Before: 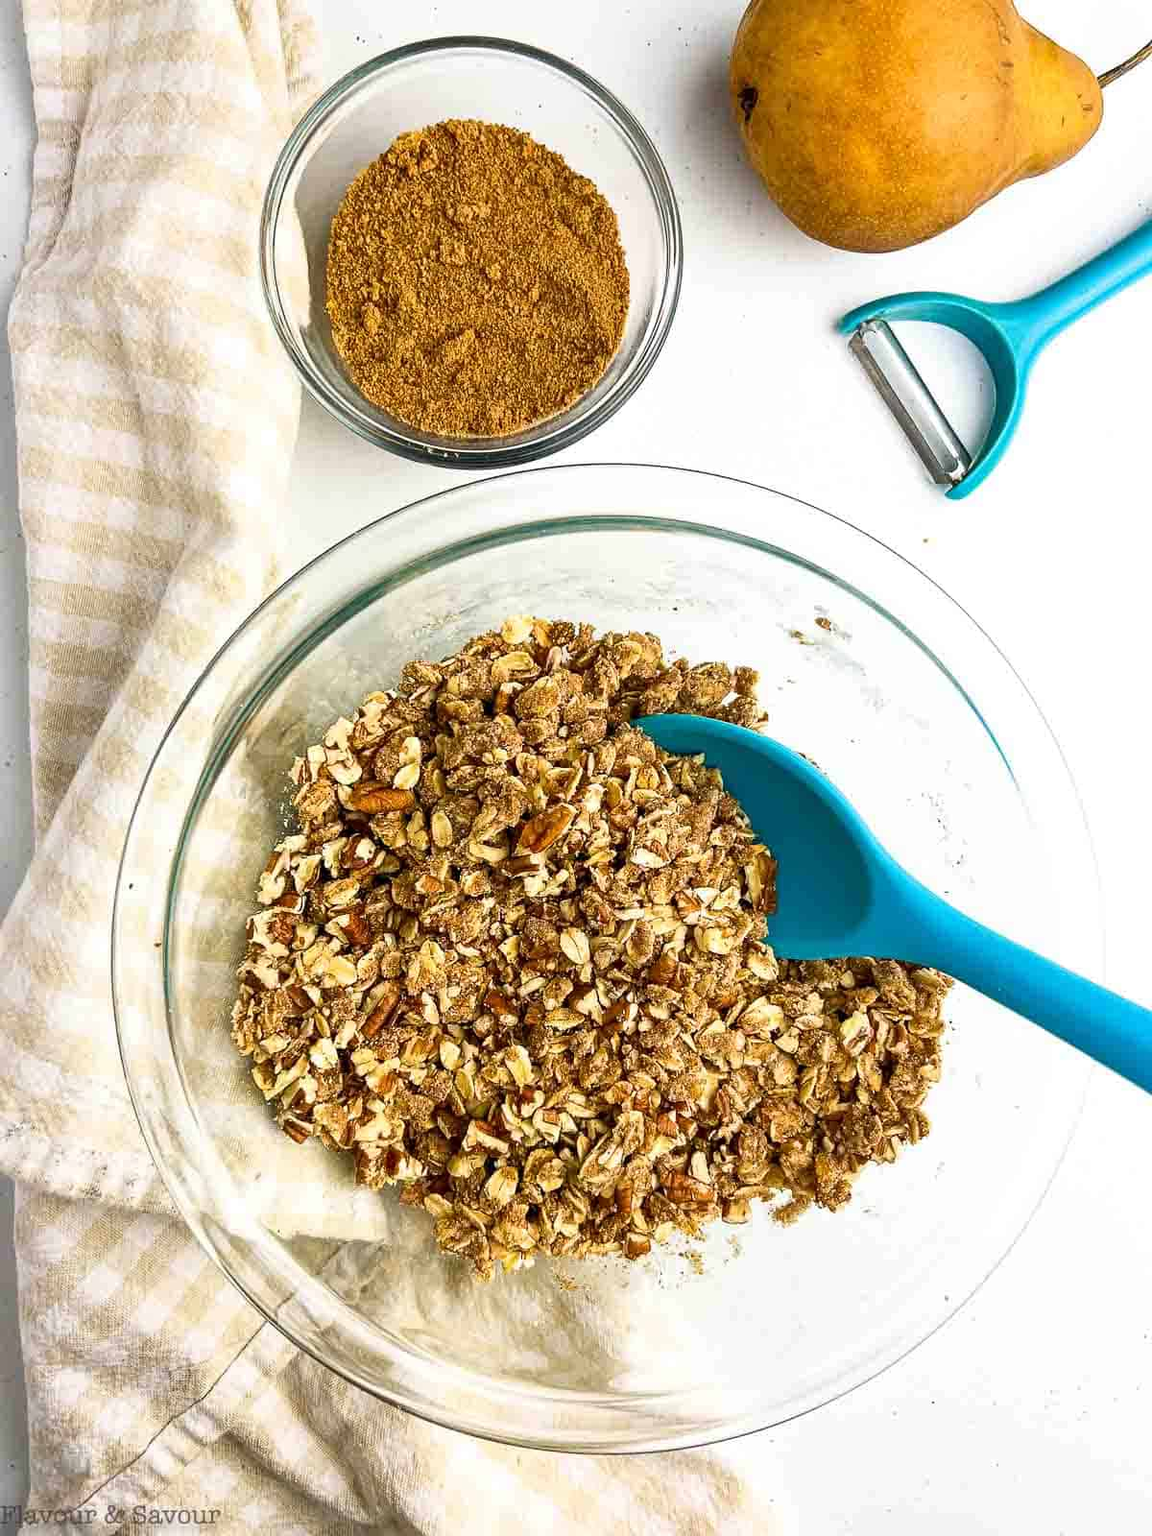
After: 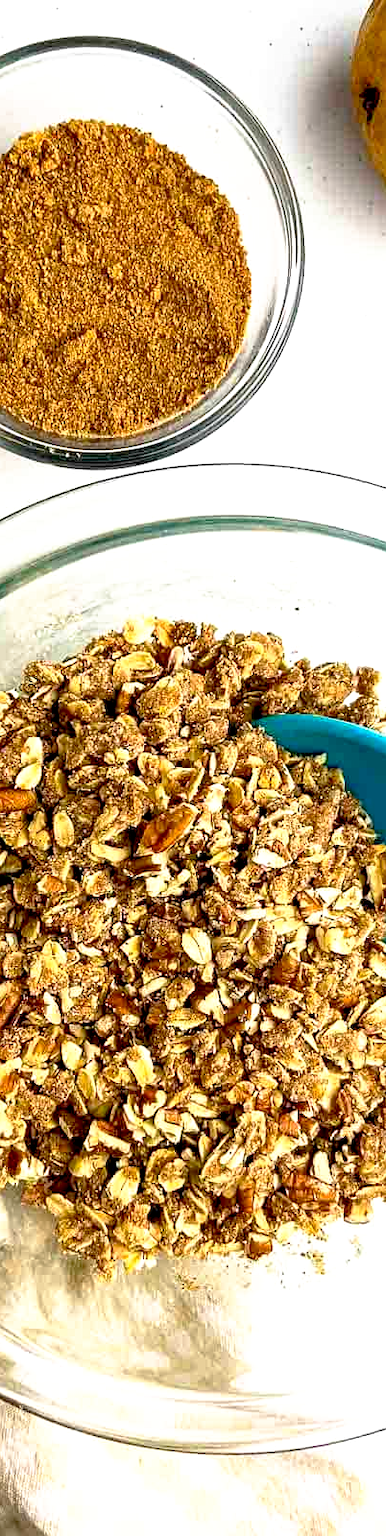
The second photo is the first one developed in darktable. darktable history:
base curve: curves: ch0 [(0.017, 0) (0.425, 0.441) (0.844, 0.933) (1, 1)], preserve colors none
crop: left 32.901%, right 33.439%
exposure: exposure 0.295 EV, compensate highlight preservation false
